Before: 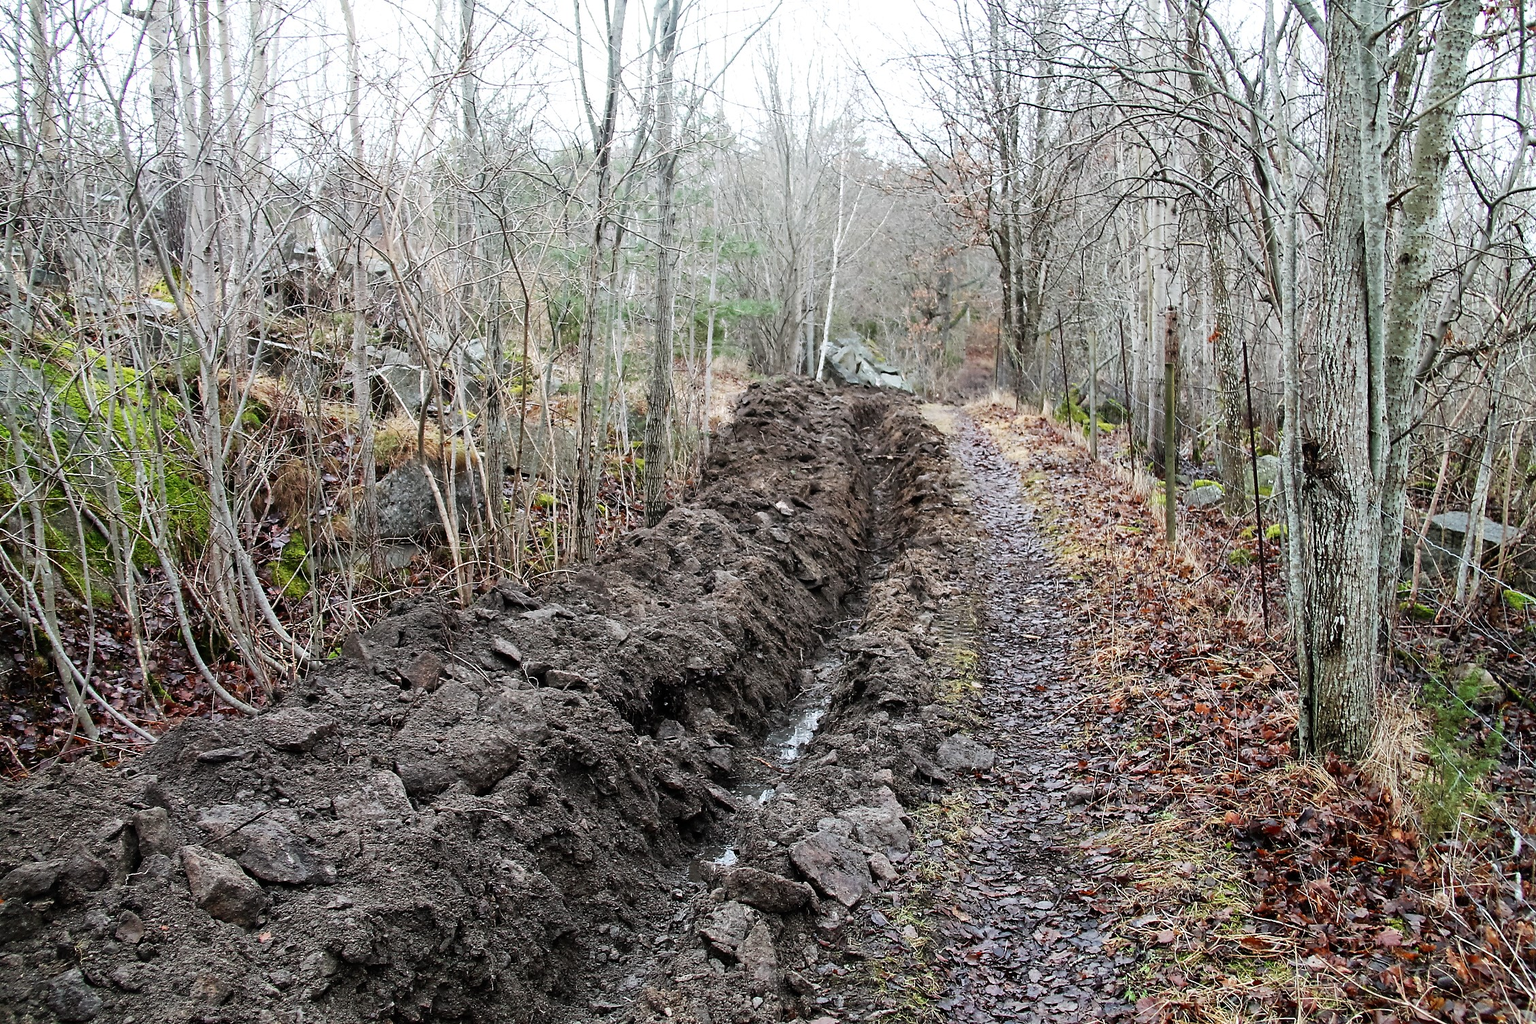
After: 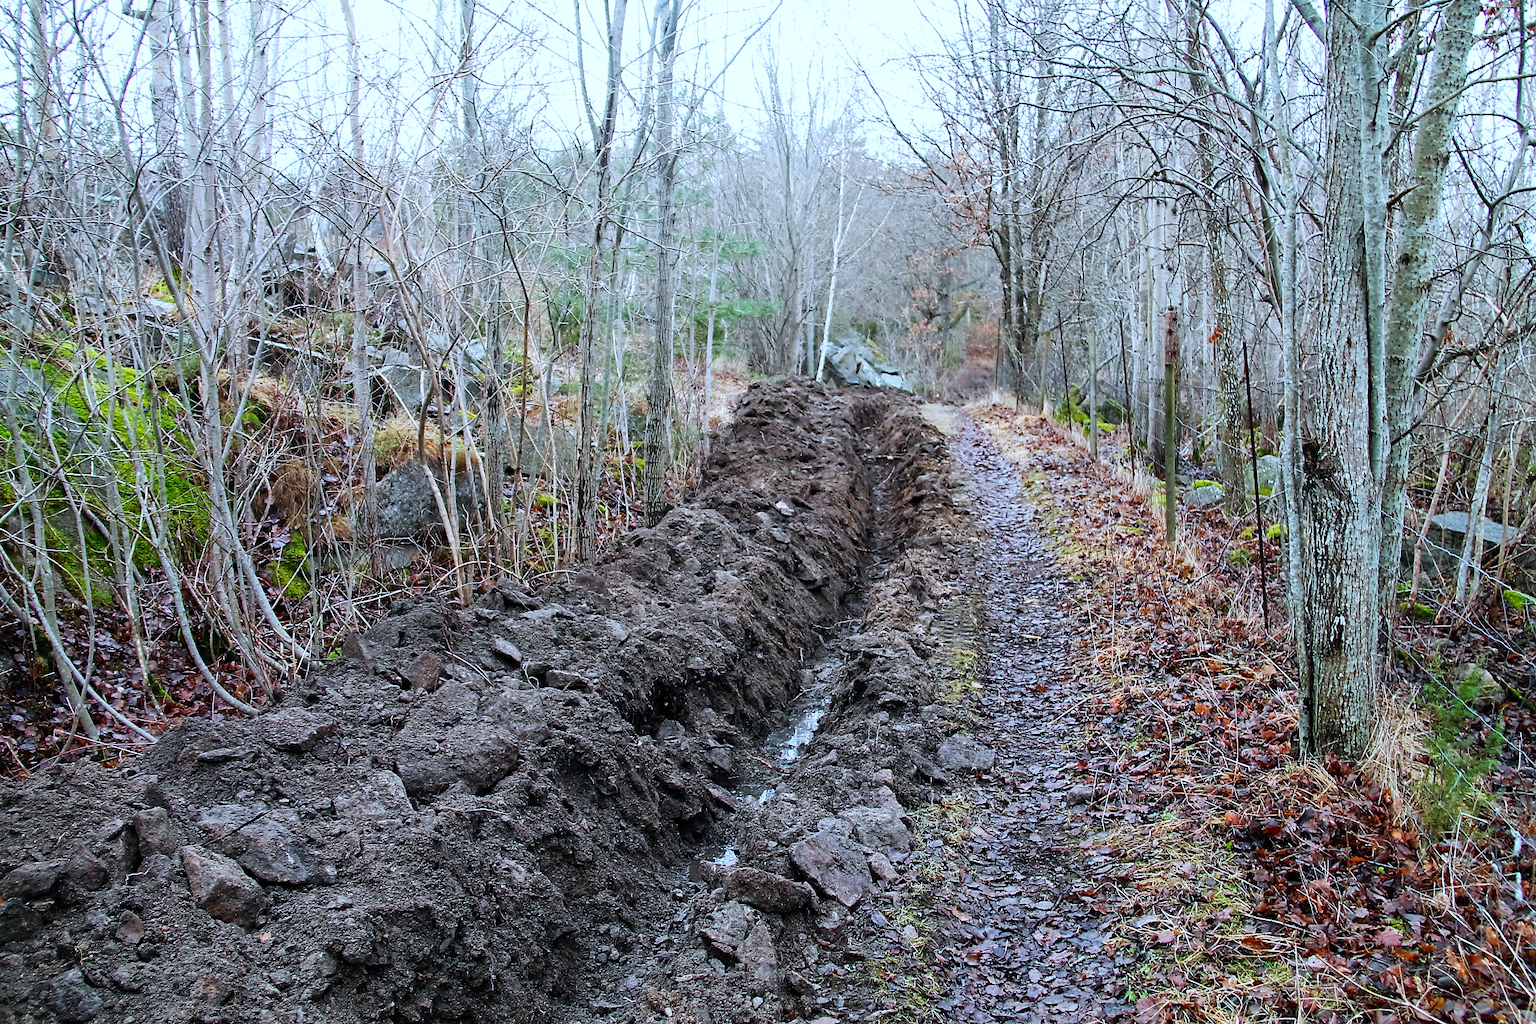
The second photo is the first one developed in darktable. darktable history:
color calibration: x 0.37, y 0.382, temperature 4313.32 K
color balance rgb: perceptual saturation grading › global saturation 20%, global vibrance 20%
